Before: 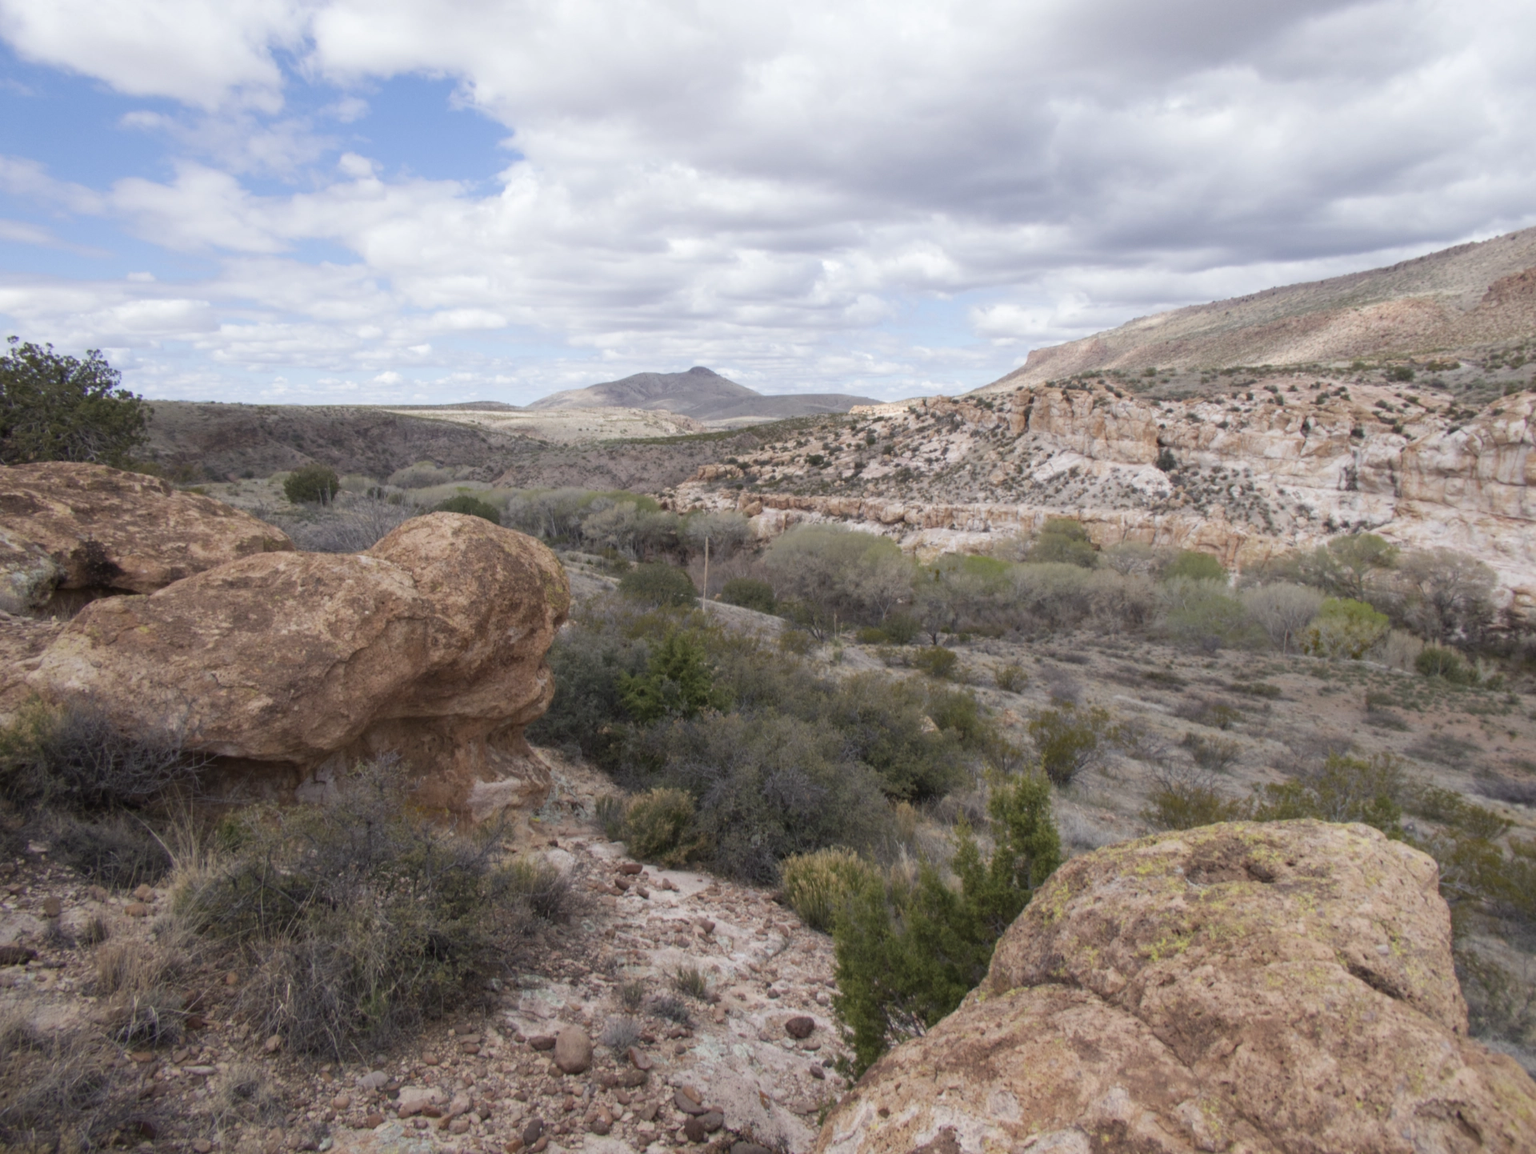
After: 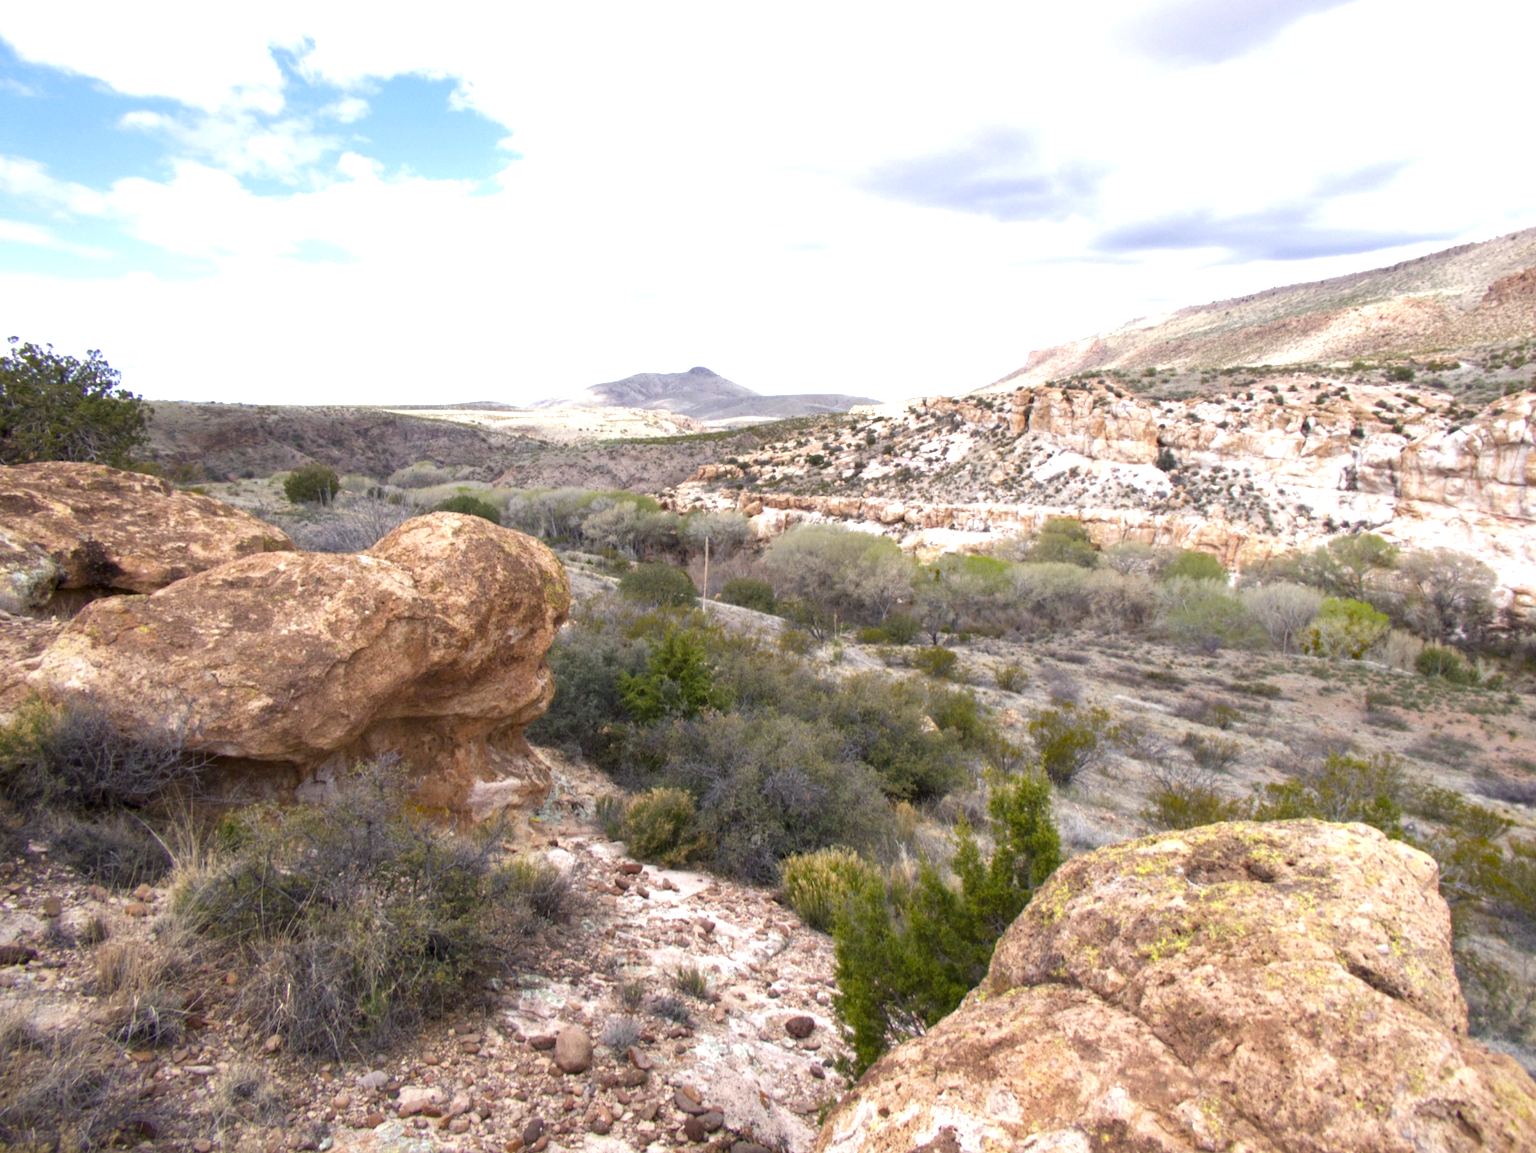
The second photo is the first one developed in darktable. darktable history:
color balance rgb: perceptual saturation grading › global saturation 20%, perceptual saturation grading › highlights -25.293%, perceptual saturation grading › shadows 25.986%, perceptual brilliance grading › global brilliance 30.327%, global vibrance 20%
contrast equalizer: octaves 7, y [[0.524 ×6], [0.512 ×6], [0.379 ×6], [0 ×6], [0 ×6]]
